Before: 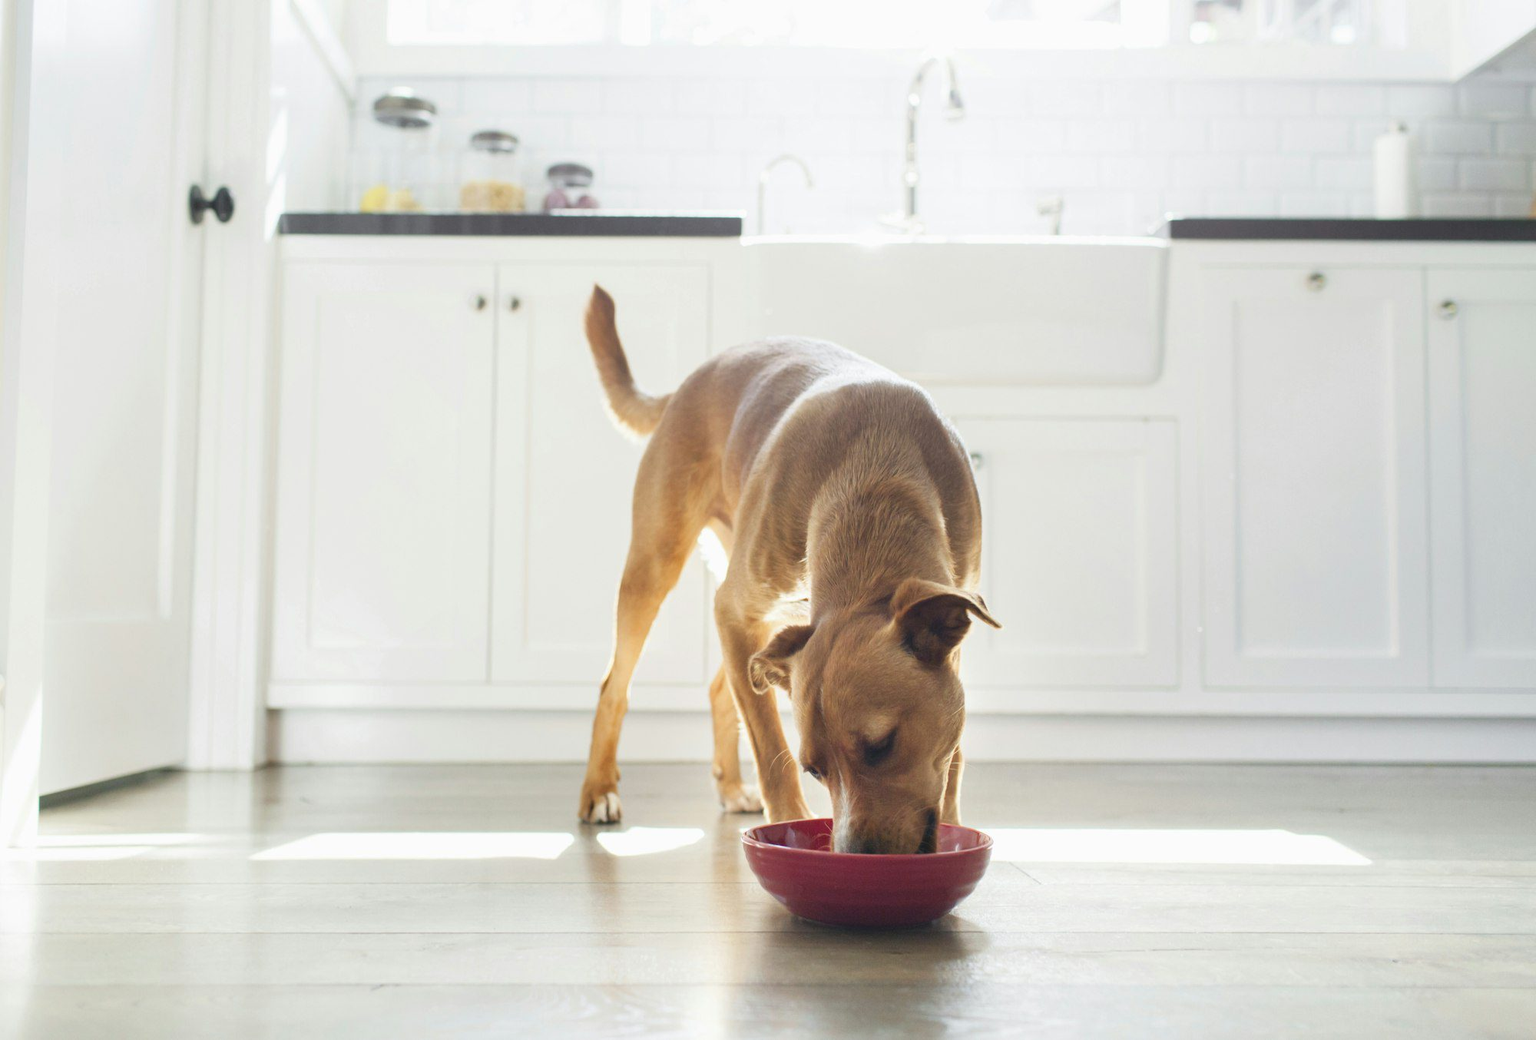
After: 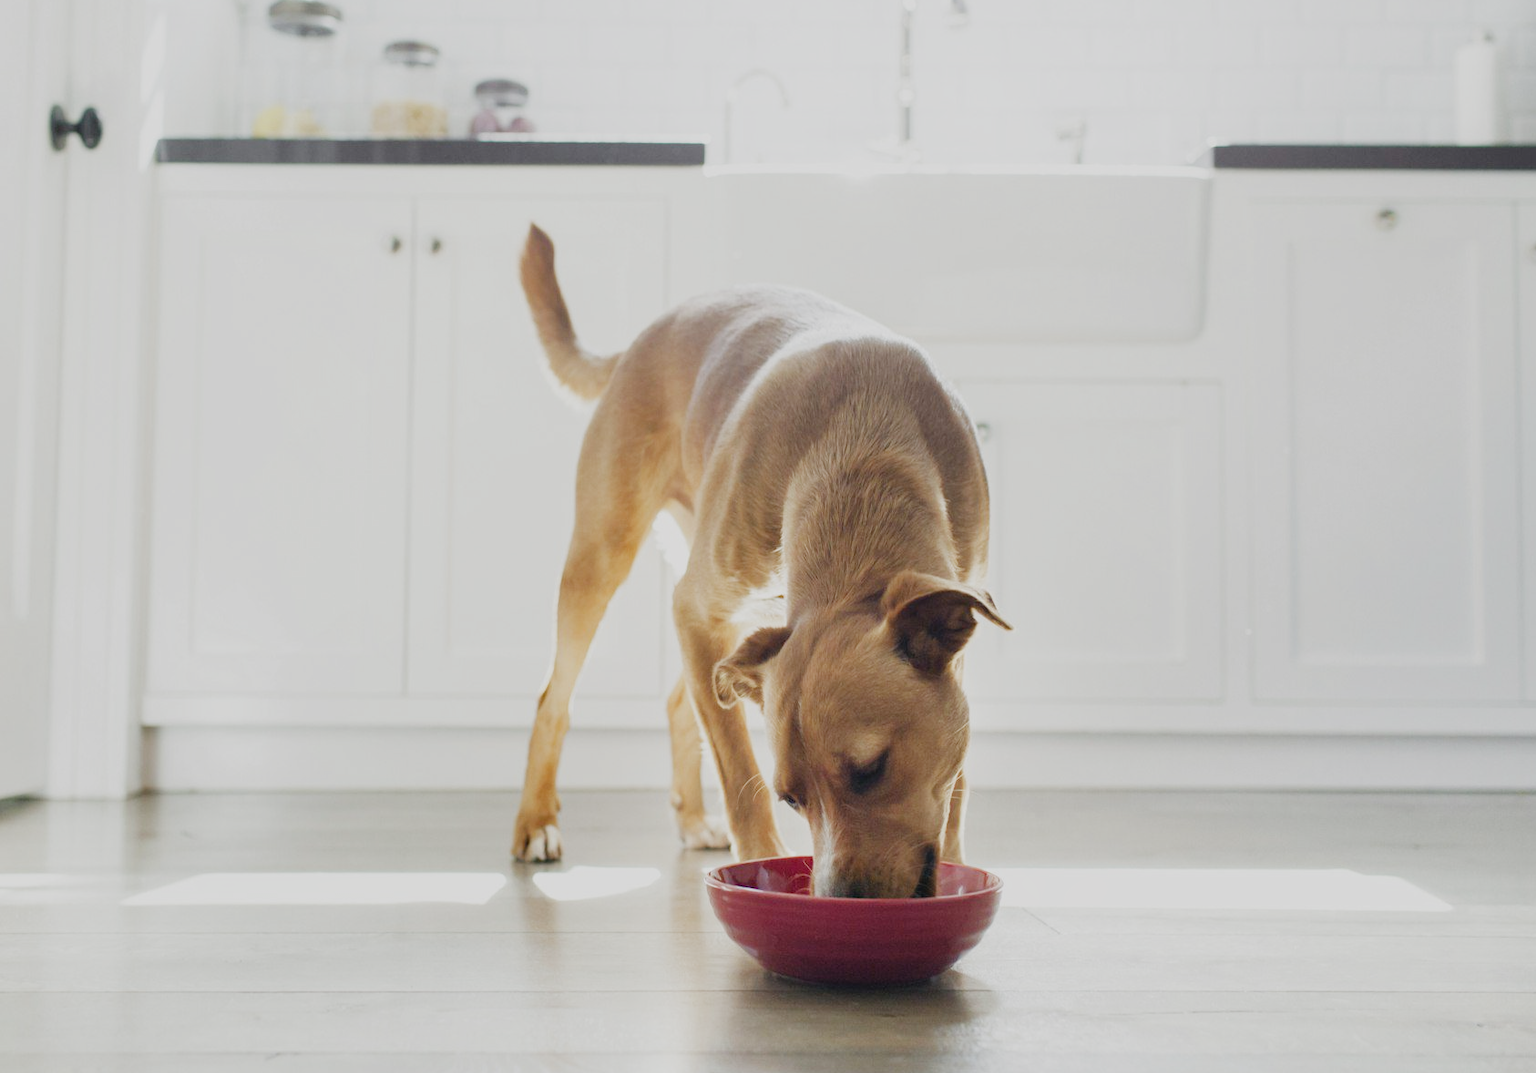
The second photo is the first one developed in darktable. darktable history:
crop and rotate: left 9.645%, top 9.433%, right 6.049%, bottom 3.563%
filmic rgb: black relative exposure -7.98 EV, white relative exposure 3.98 EV, threshold -0.32 EV, transition 3.19 EV, structure ↔ texture 99.46%, hardness 4.14, contrast 0.988, add noise in highlights 0.001, preserve chrominance no, color science v3 (2019), use custom middle-gray values true, contrast in highlights soft, enable highlight reconstruction true
exposure: exposure 0.127 EV, compensate exposure bias true, compensate highlight preservation false
